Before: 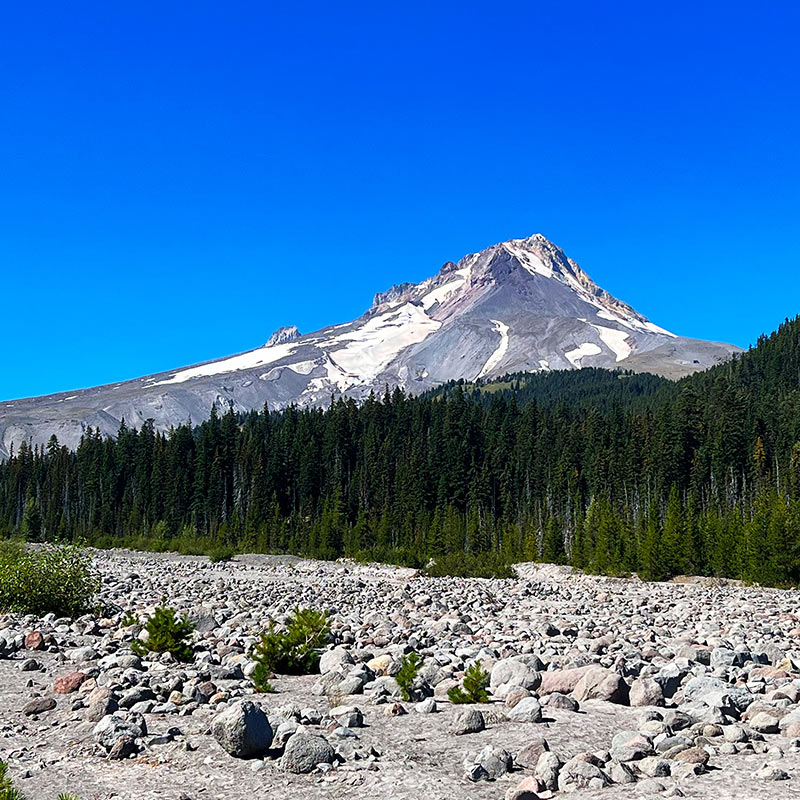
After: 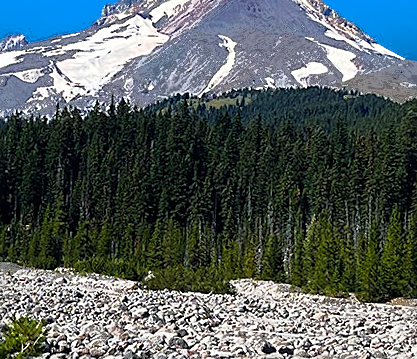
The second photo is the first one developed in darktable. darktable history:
crop: left 35.03%, top 36.625%, right 14.663%, bottom 20.057%
sharpen: on, module defaults
fill light: exposure -0.73 EV, center 0.69, width 2.2
rotate and perspective: rotation 2.17°, automatic cropping off
